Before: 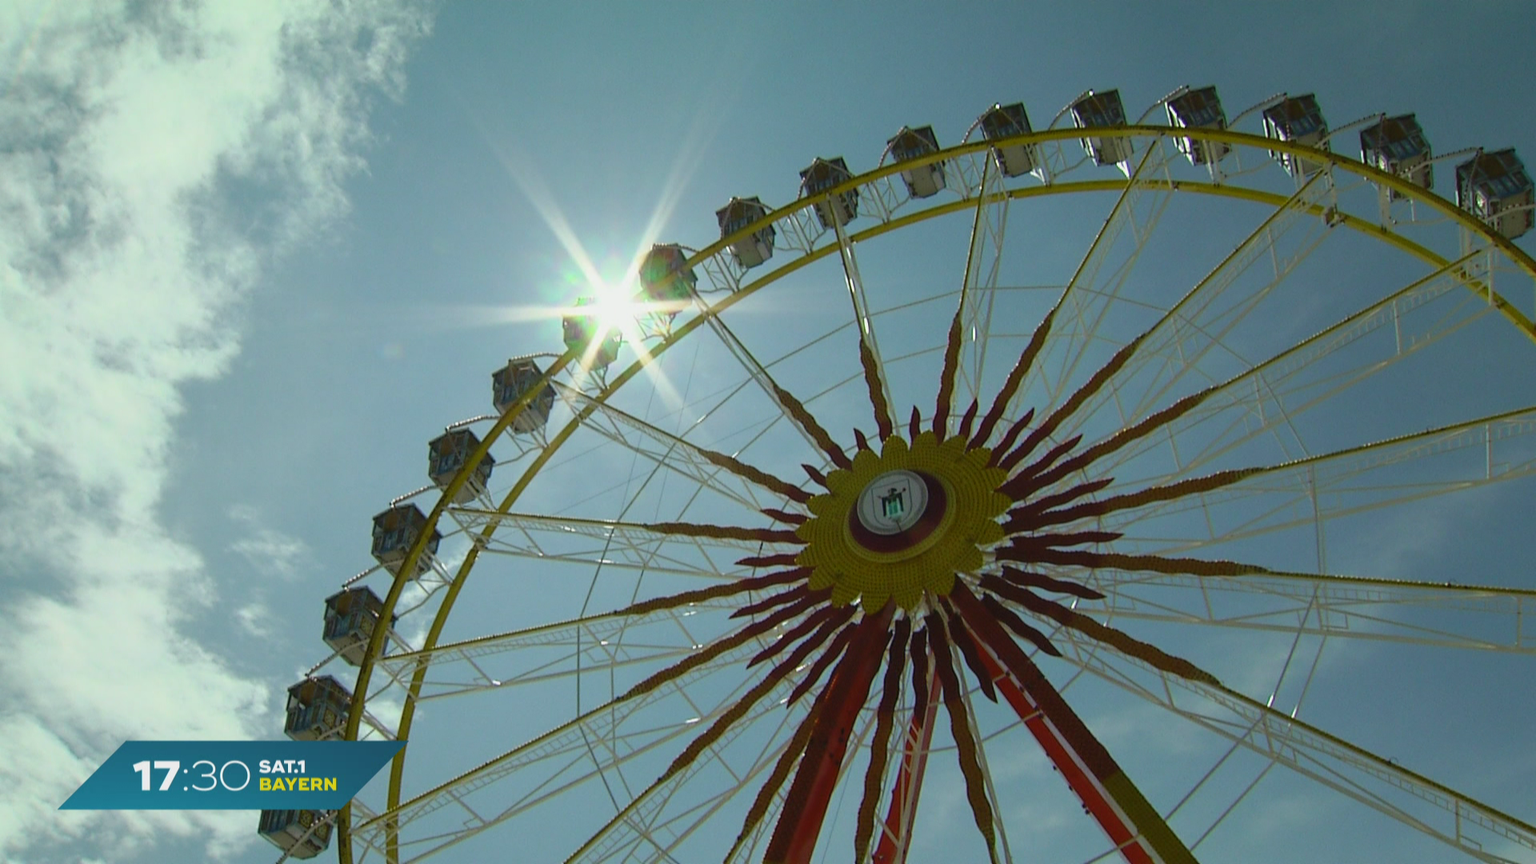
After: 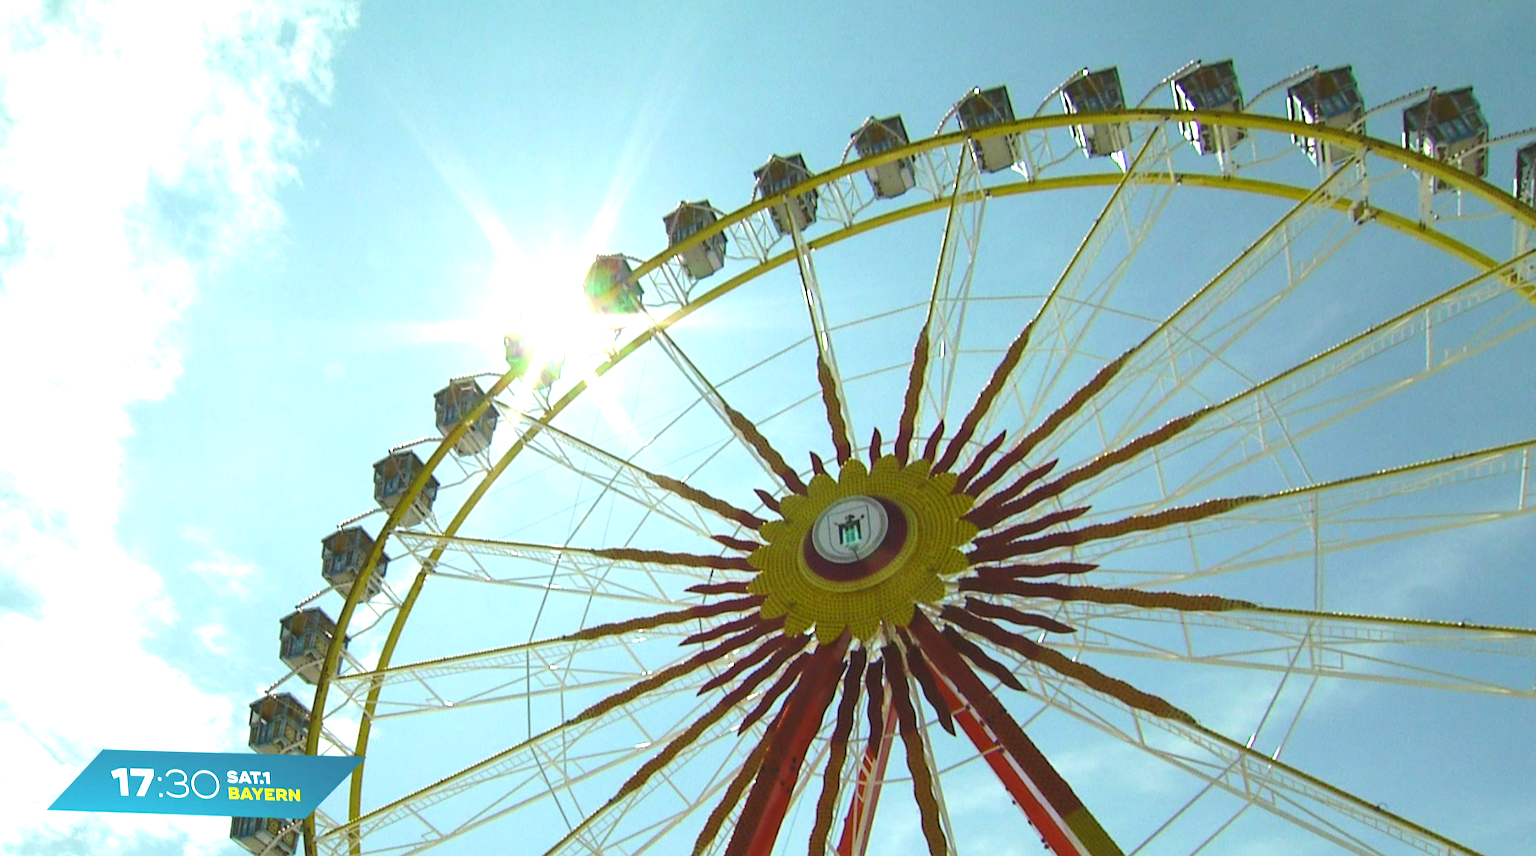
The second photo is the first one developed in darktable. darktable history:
rotate and perspective: rotation 0.062°, lens shift (vertical) 0.115, lens shift (horizontal) -0.133, crop left 0.047, crop right 0.94, crop top 0.061, crop bottom 0.94
exposure: black level correction 0, exposure 1.45 EV, compensate exposure bias true, compensate highlight preservation false
